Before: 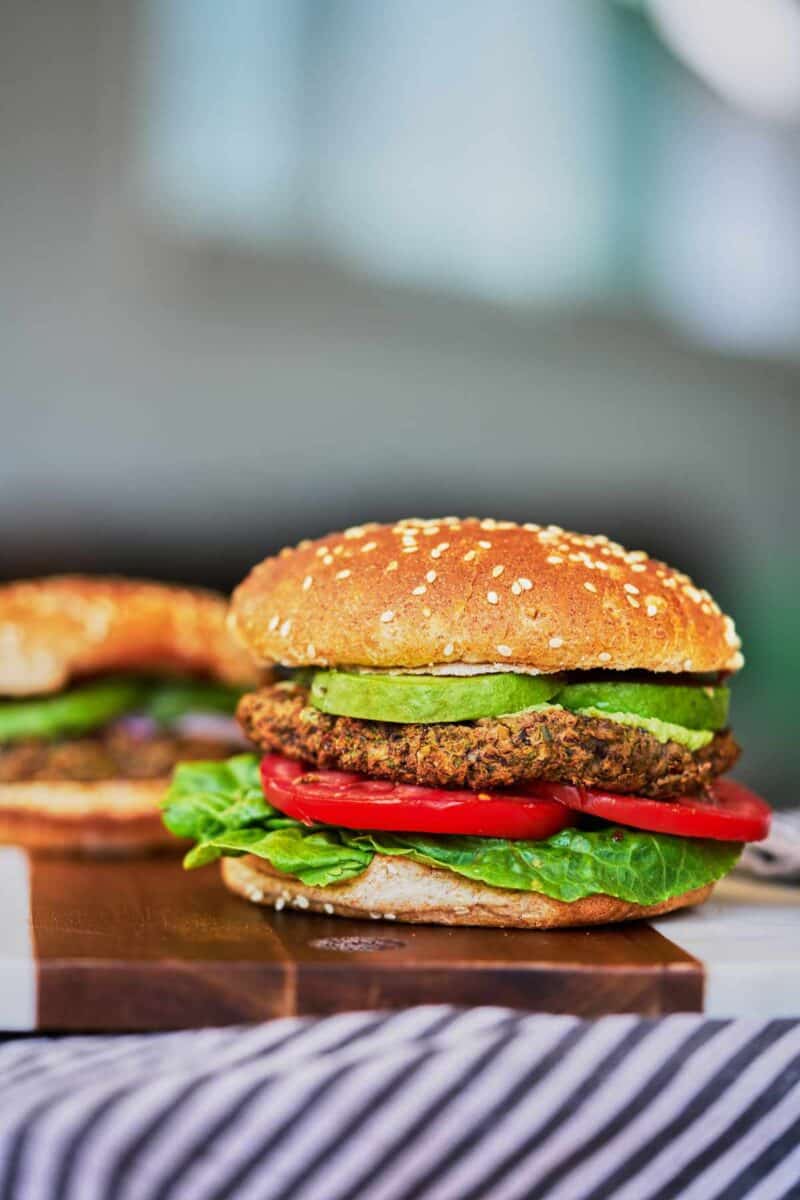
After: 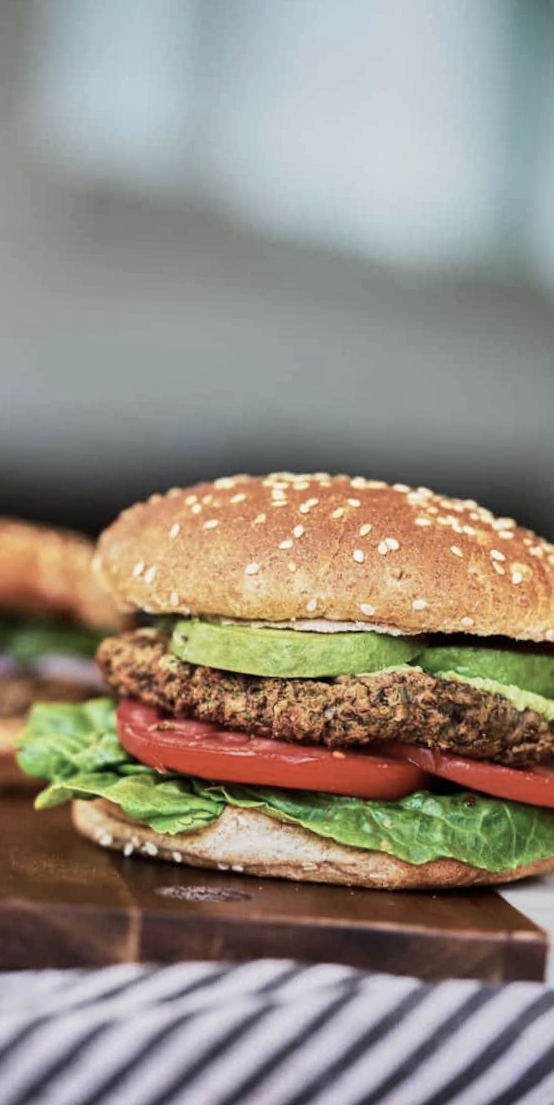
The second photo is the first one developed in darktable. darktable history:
crop and rotate: angle -3.31°, left 13.967%, top 0.031%, right 10.891%, bottom 0.032%
contrast brightness saturation: contrast 0.104, saturation -0.375
